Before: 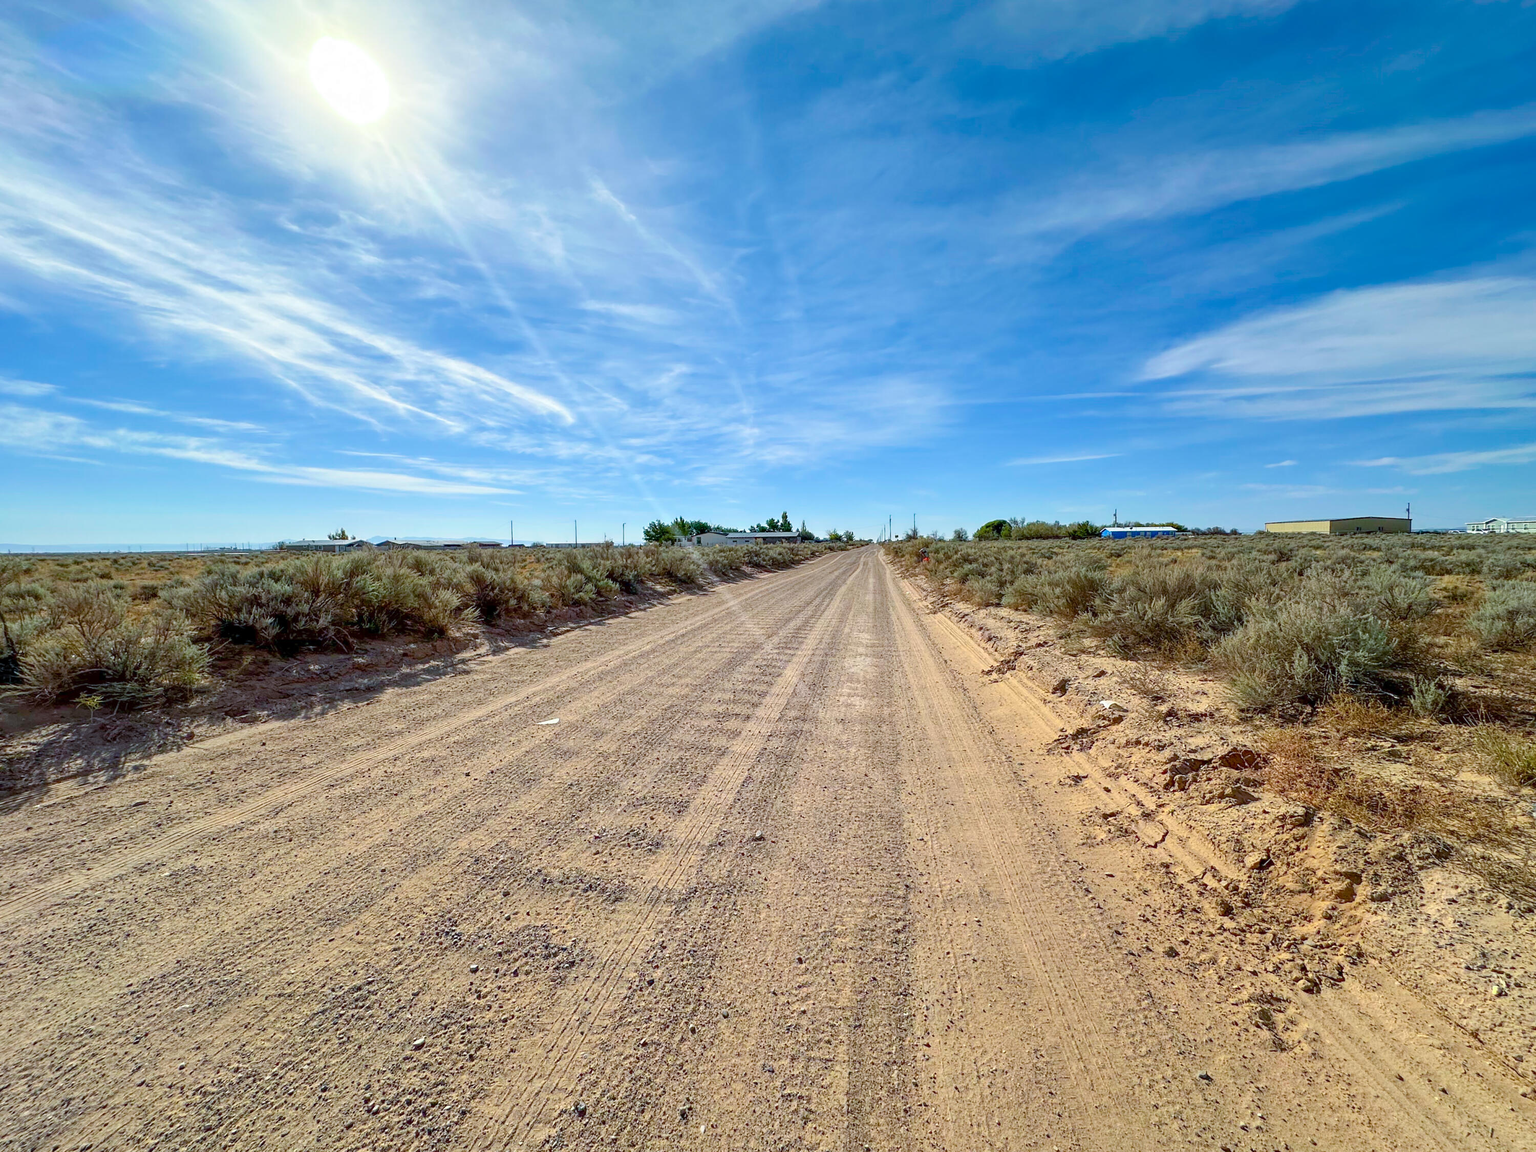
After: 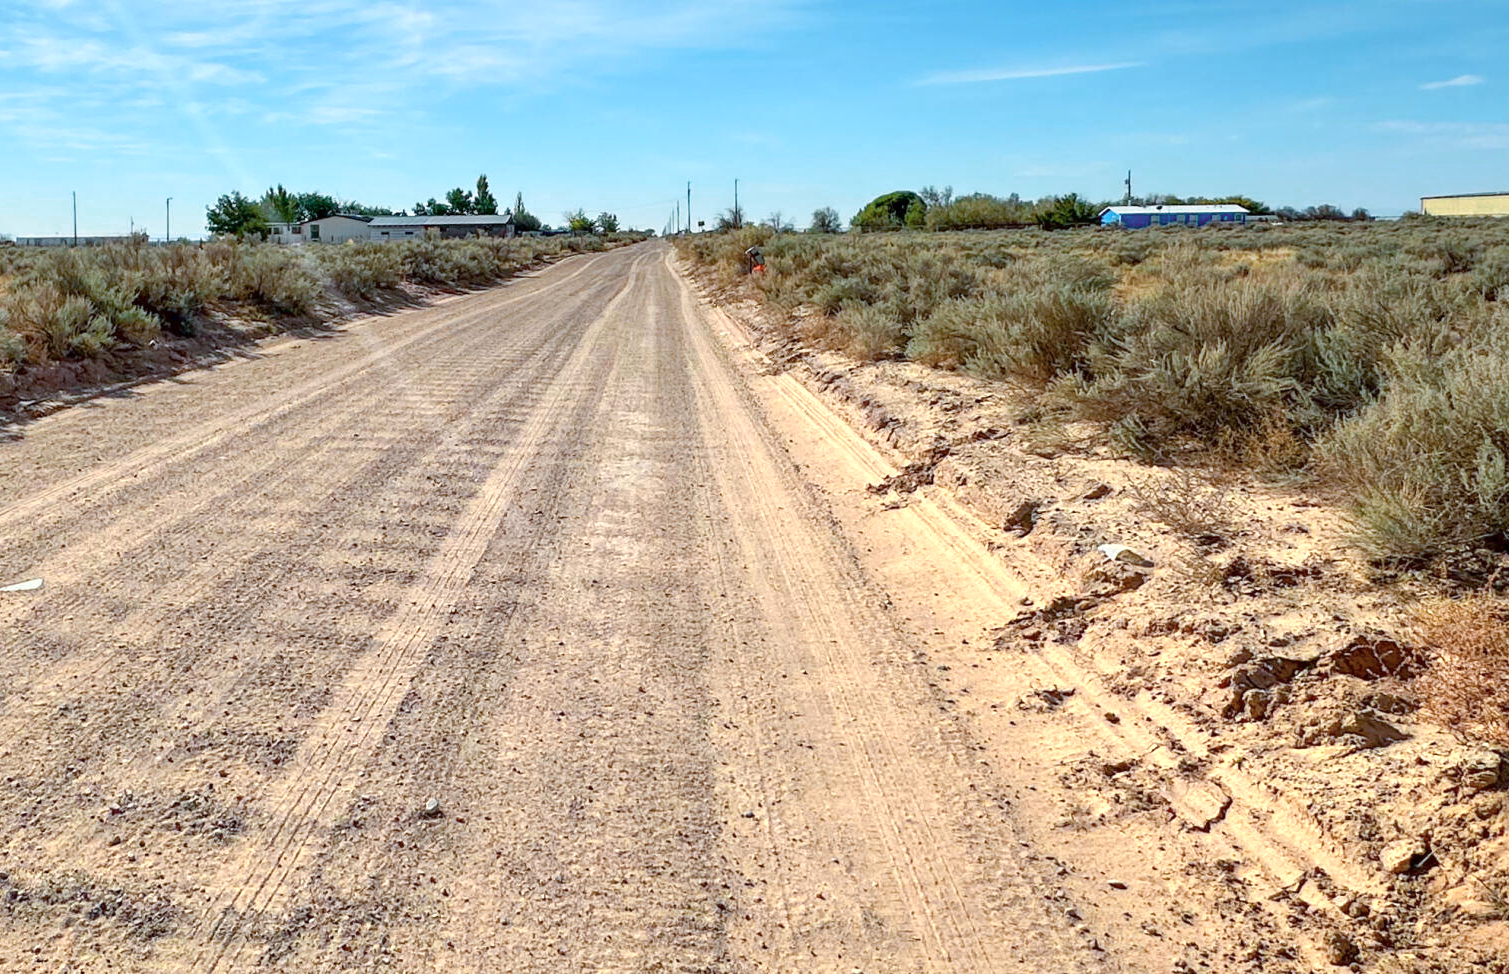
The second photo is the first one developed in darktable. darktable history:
exposure: compensate exposure bias true, compensate highlight preservation false
crop: left 35.03%, top 36.625%, right 14.663%, bottom 20.057%
color zones: curves: ch0 [(0.018, 0.548) (0.224, 0.64) (0.425, 0.447) (0.675, 0.575) (0.732, 0.579)]; ch1 [(0.066, 0.487) (0.25, 0.5) (0.404, 0.43) (0.75, 0.421) (0.956, 0.421)]; ch2 [(0.044, 0.561) (0.215, 0.465) (0.399, 0.544) (0.465, 0.548) (0.614, 0.447) (0.724, 0.43) (0.882, 0.623) (0.956, 0.632)]
